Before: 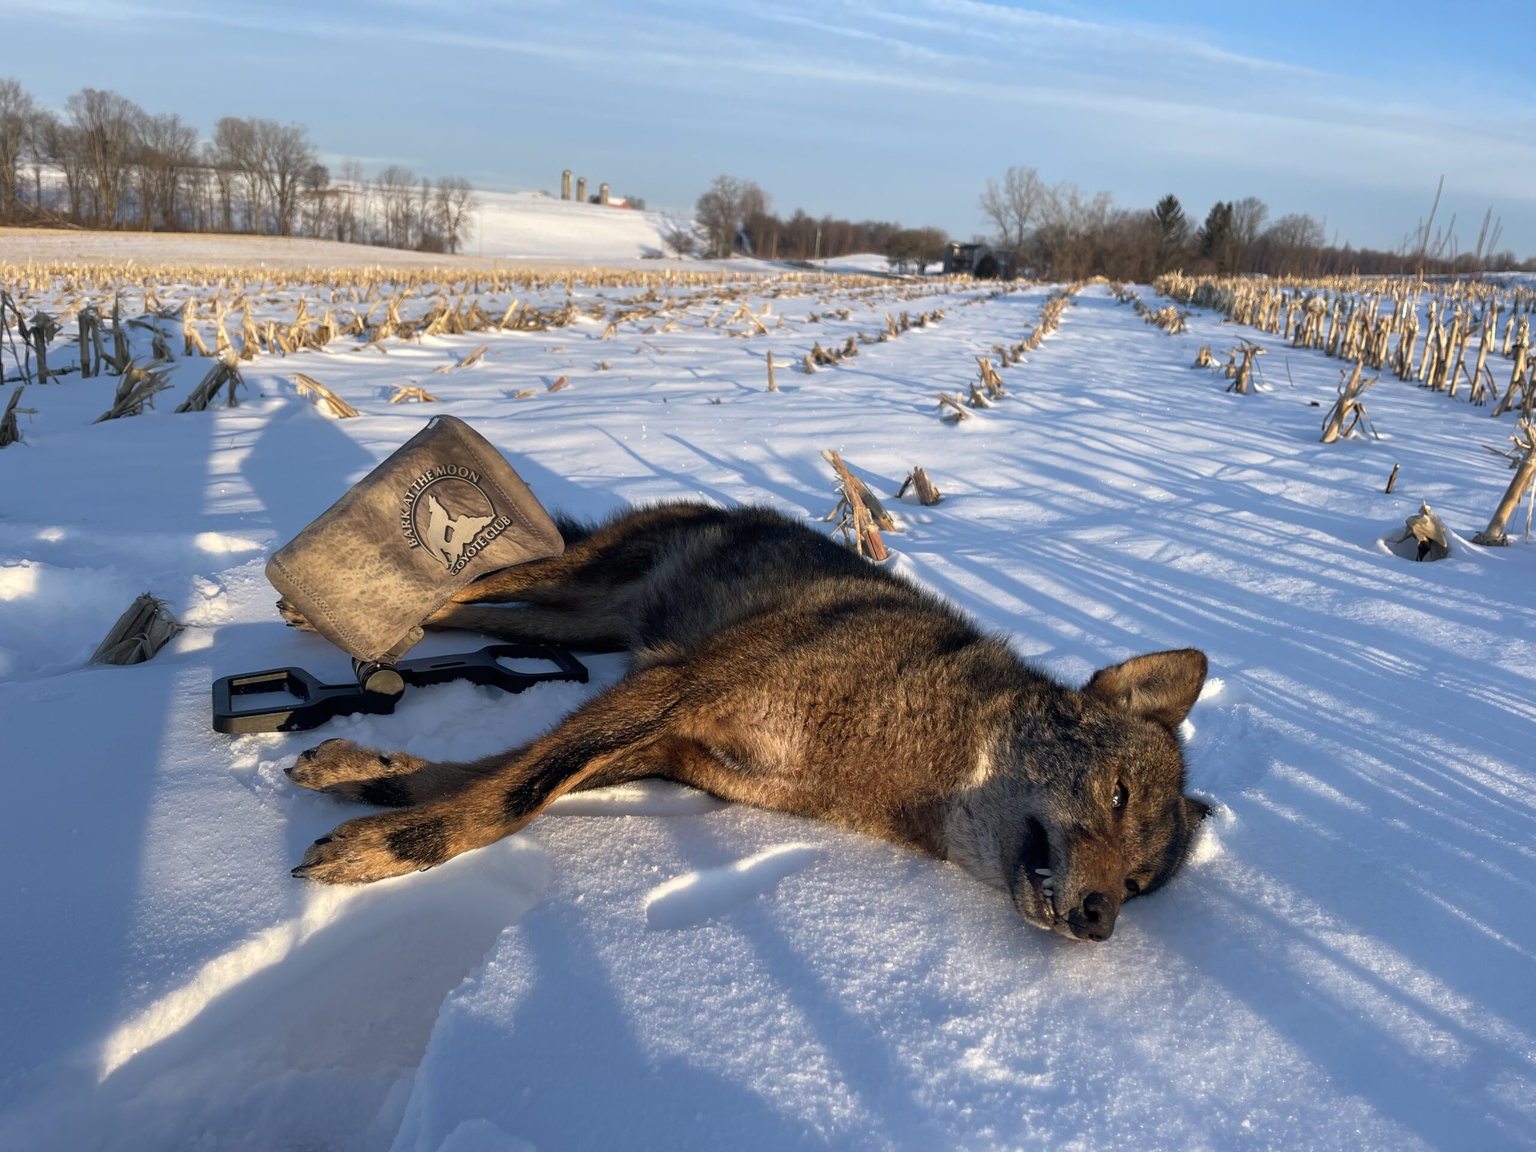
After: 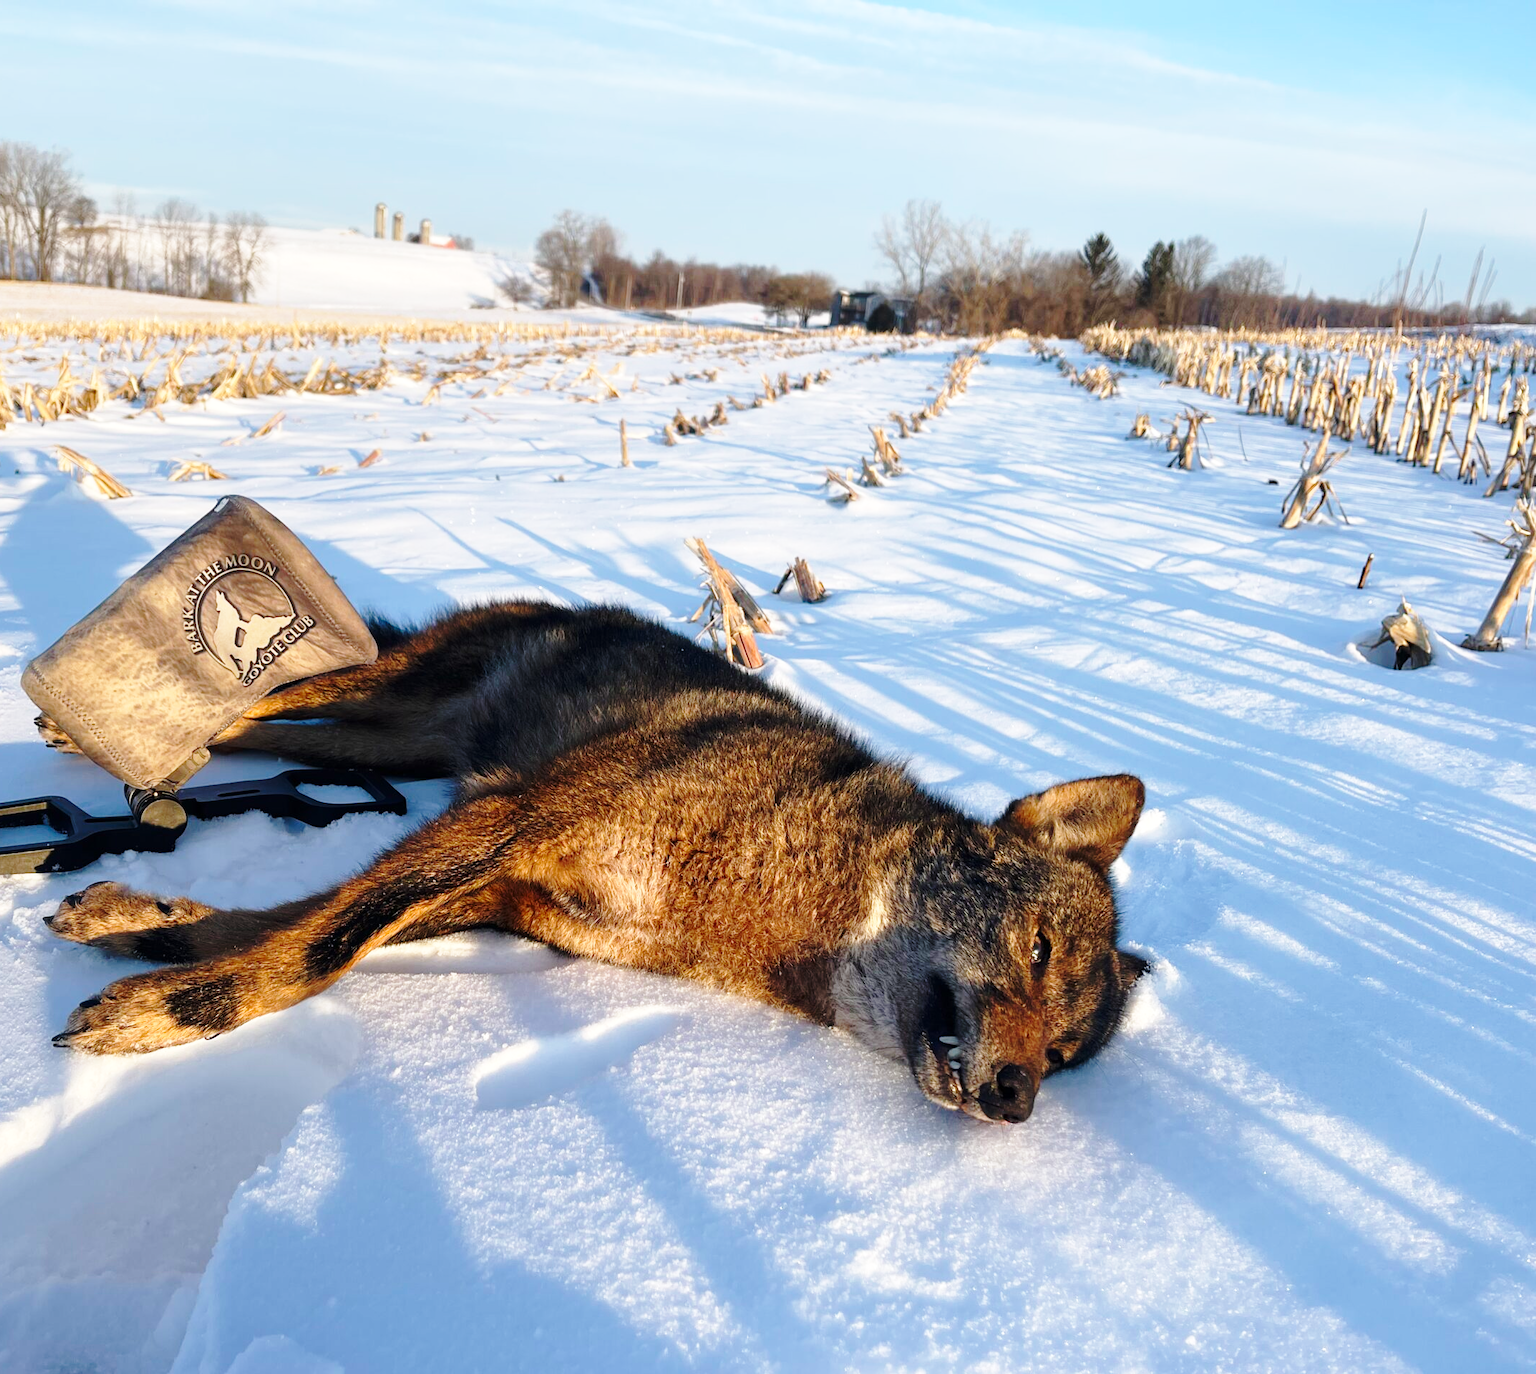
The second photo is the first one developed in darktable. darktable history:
crop: left 16.159%
base curve: curves: ch0 [(0, 0) (0.032, 0.037) (0.105, 0.228) (0.435, 0.76) (0.856, 0.983) (1, 1)], preserve colors none
